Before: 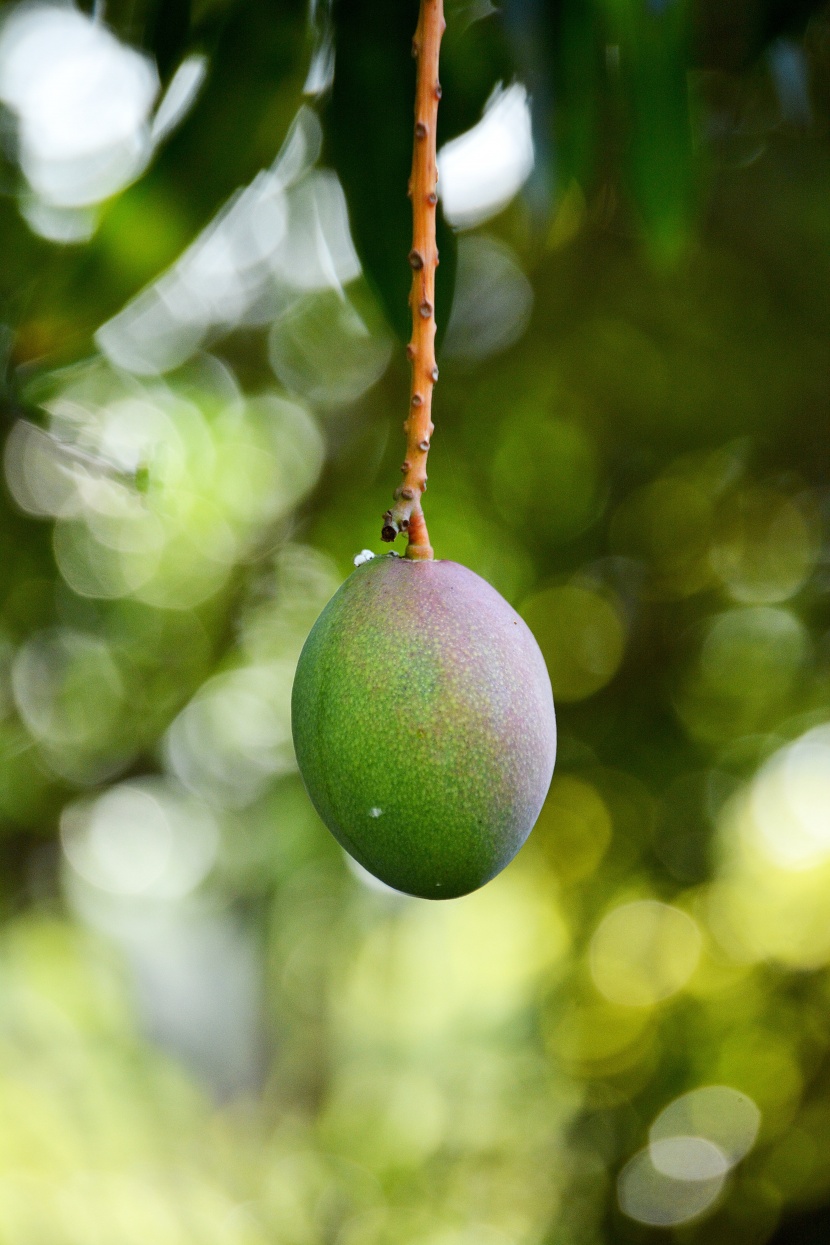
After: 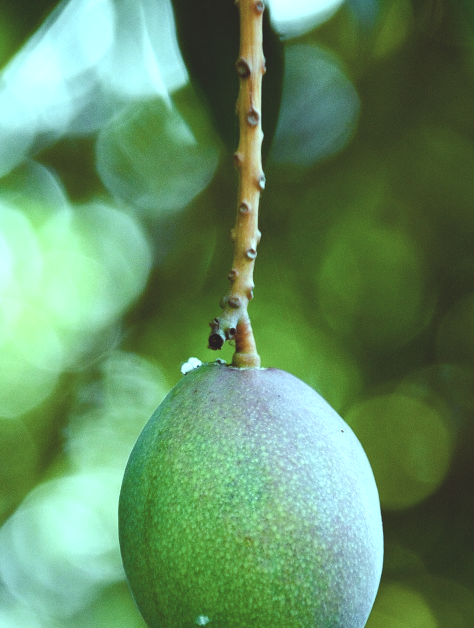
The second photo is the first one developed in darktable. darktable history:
contrast brightness saturation: contrast -0.26, saturation -0.43
color balance: mode lift, gamma, gain (sRGB), lift [0.997, 0.979, 1.021, 1.011], gamma [1, 1.084, 0.916, 0.998], gain [1, 0.87, 1.13, 1.101], contrast 4.55%, contrast fulcrum 38.24%, output saturation 104.09%
crop: left 20.932%, top 15.471%, right 21.848%, bottom 34.081%
color balance rgb: shadows lift › luminance -7.7%, shadows lift › chroma 2.13%, shadows lift › hue 200.79°, power › luminance -7.77%, power › chroma 2.27%, power › hue 220.69°, highlights gain › luminance 15.15%, highlights gain › chroma 4%, highlights gain › hue 209.35°, global offset › luminance -0.21%, global offset › chroma 0.27%, perceptual saturation grading › global saturation 24.42%, perceptual saturation grading › highlights -24.42%, perceptual saturation grading › mid-tones 24.42%, perceptual saturation grading › shadows 40%, perceptual brilliance grading › global brilliance -5%, perceptual brilliance grading › highlights 24.42%, perceptual brilliance grading › mid-tones 7%, perceptual brilliance grading › shadows -5%
